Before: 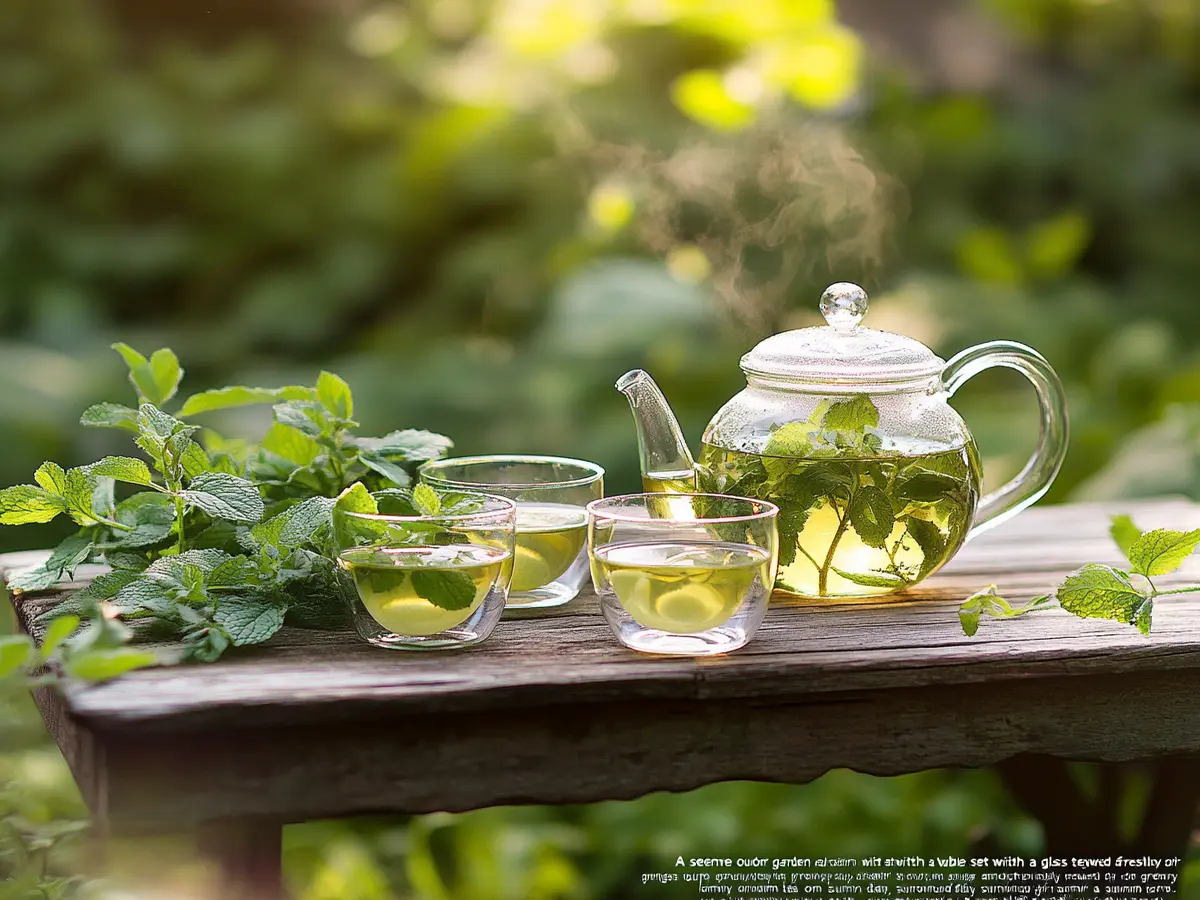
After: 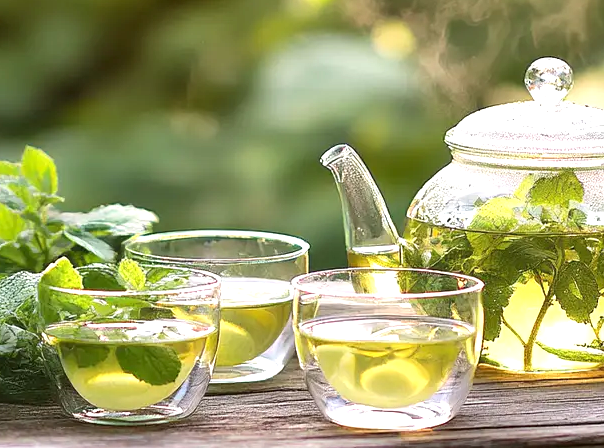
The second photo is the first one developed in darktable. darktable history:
exposure: exposure 0.61 EV, compensate highlight preservation false
crop: left 24.591%, top 25.003%, right 25.054%, bottom 25.206%
